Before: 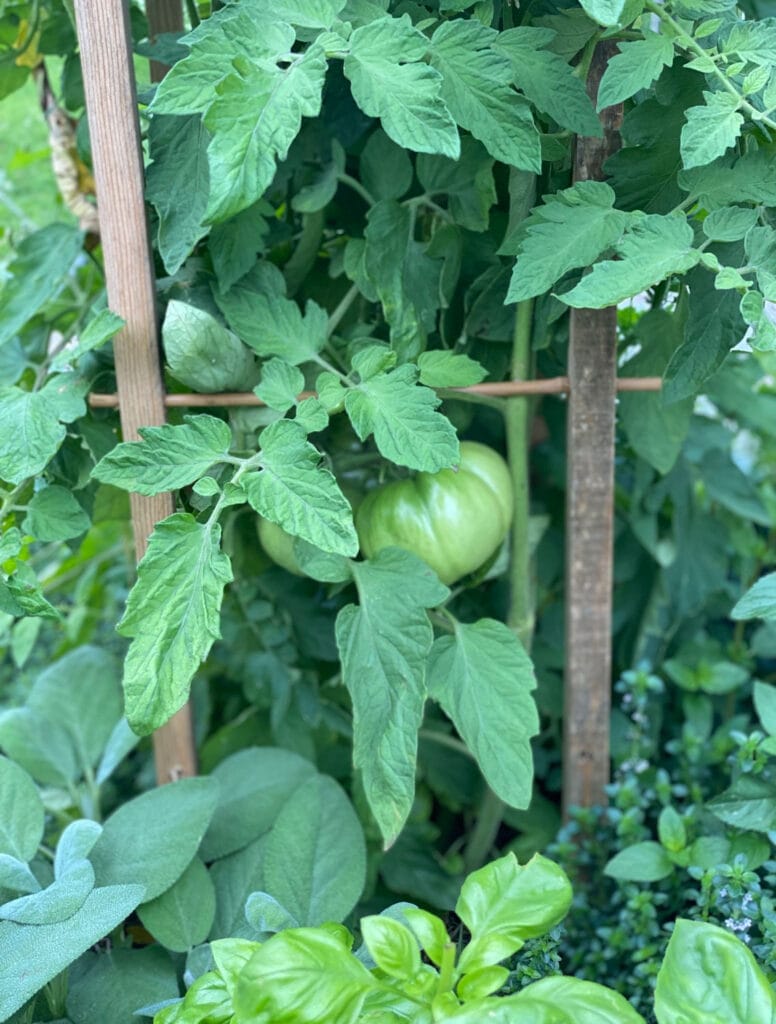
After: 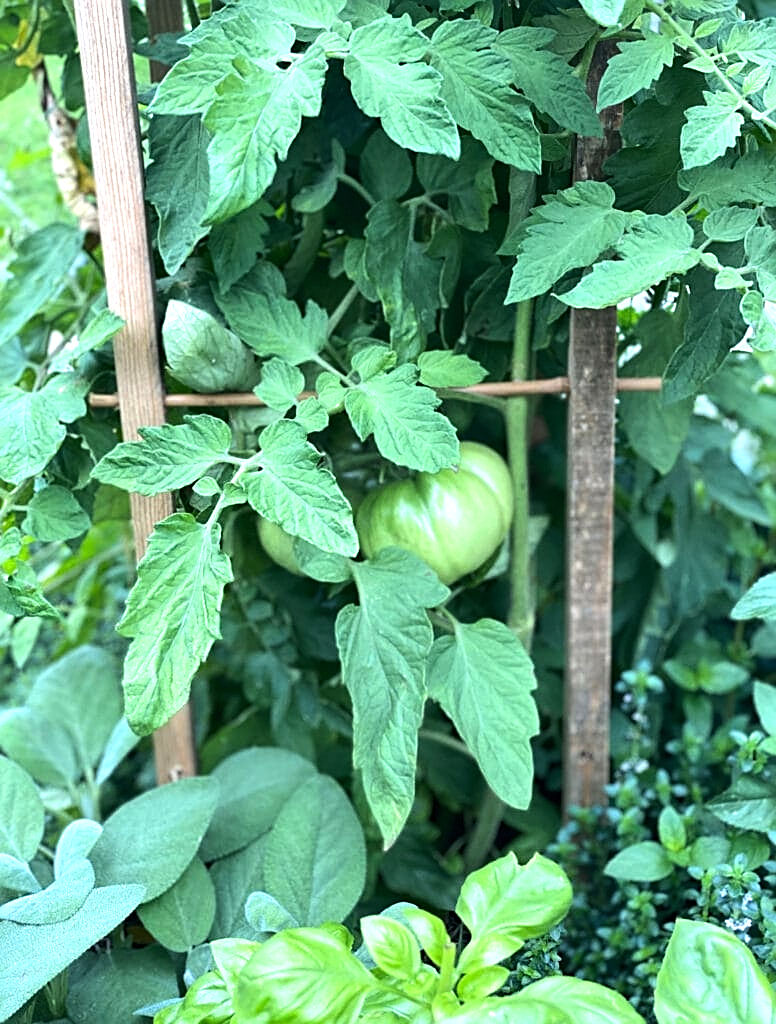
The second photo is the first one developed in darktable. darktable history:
tone equalizer: -8 EV -0.75 EV, -7 EV -0.7 EV, -6 EV -0.6 EV, -5 EV -0.4 EV, -3 EV 0.4 EV, -2 EV 0.6 EV, -1 EV 0.7 EV, +0 EV 0.75 EV, edges refinement/feathering 500, mask exposure compensation -1.57 EV, preserve details no
sharpen: on, module defaults
